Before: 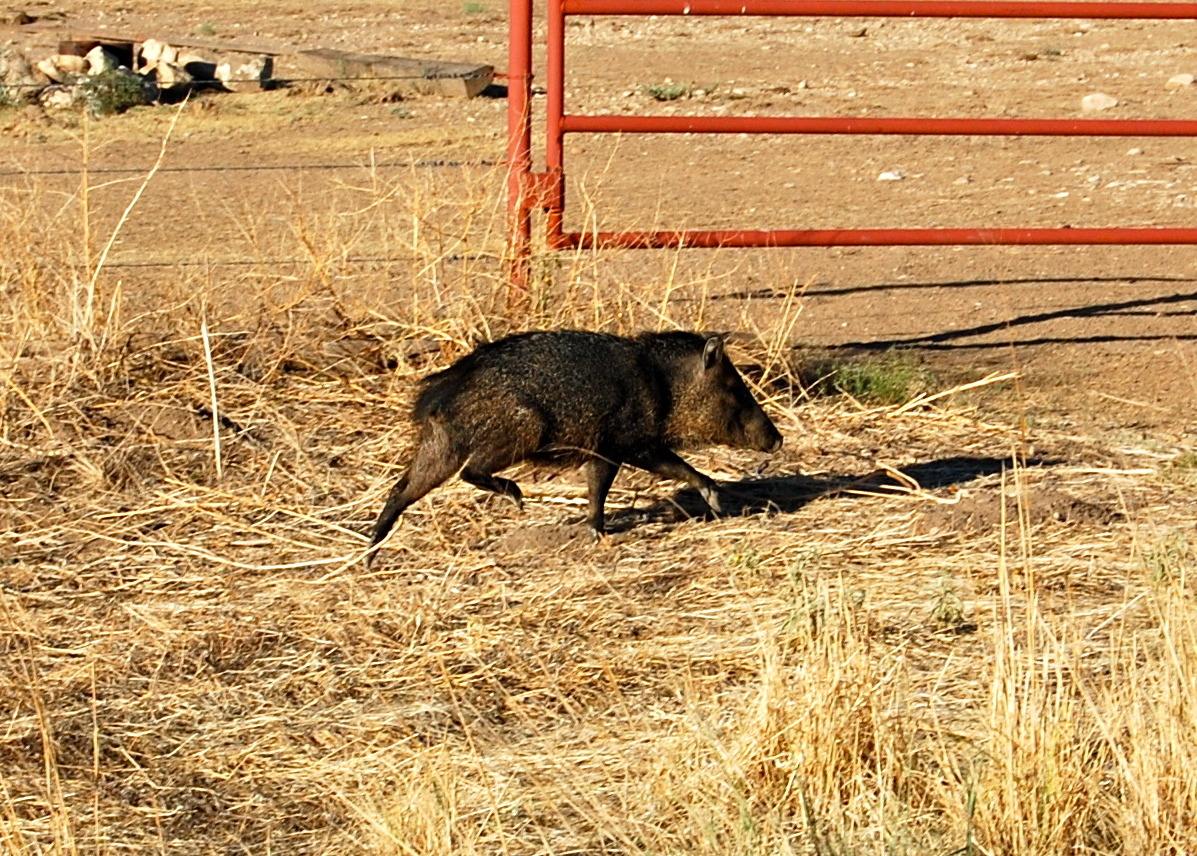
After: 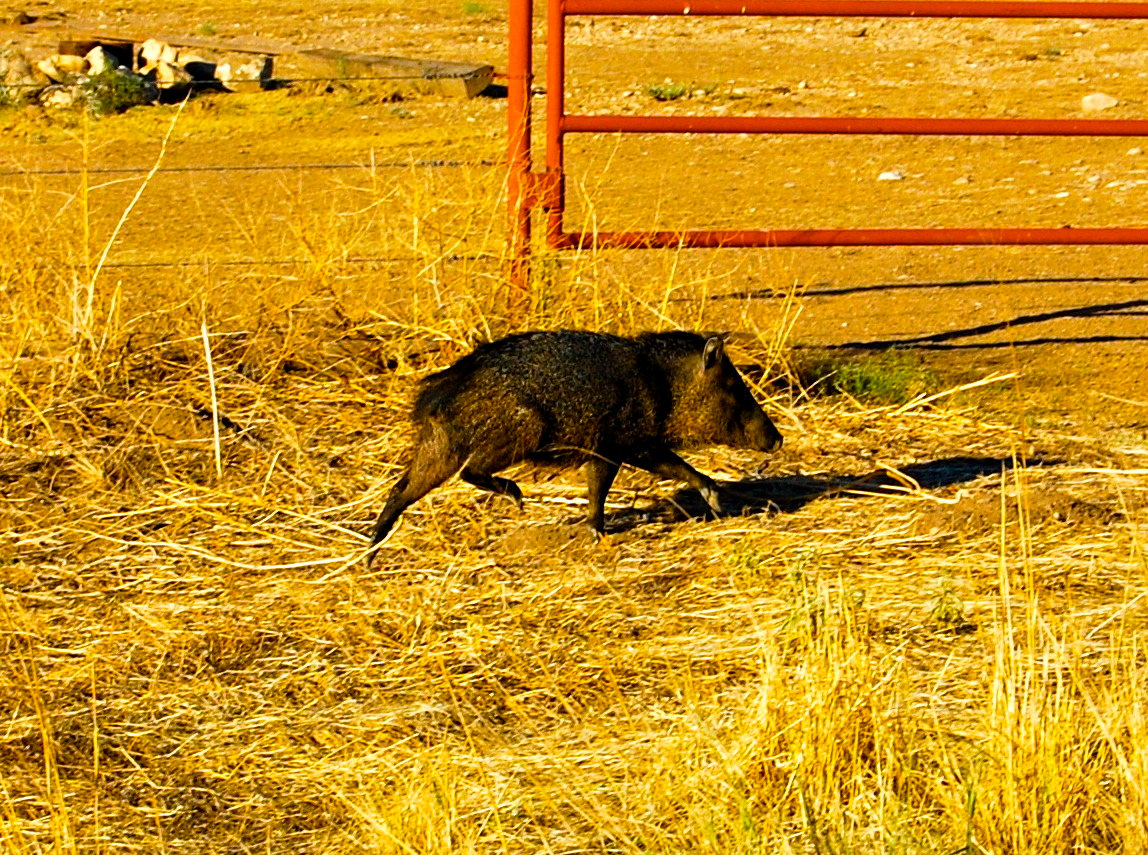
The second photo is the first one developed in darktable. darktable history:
crop: right 3.934%, bottom 0.03%
color balance rgb: linear chroma grading › global chroma -1.259%, perceptual saturation grading › global saturation 25.157%, global vibrance 59.554%
